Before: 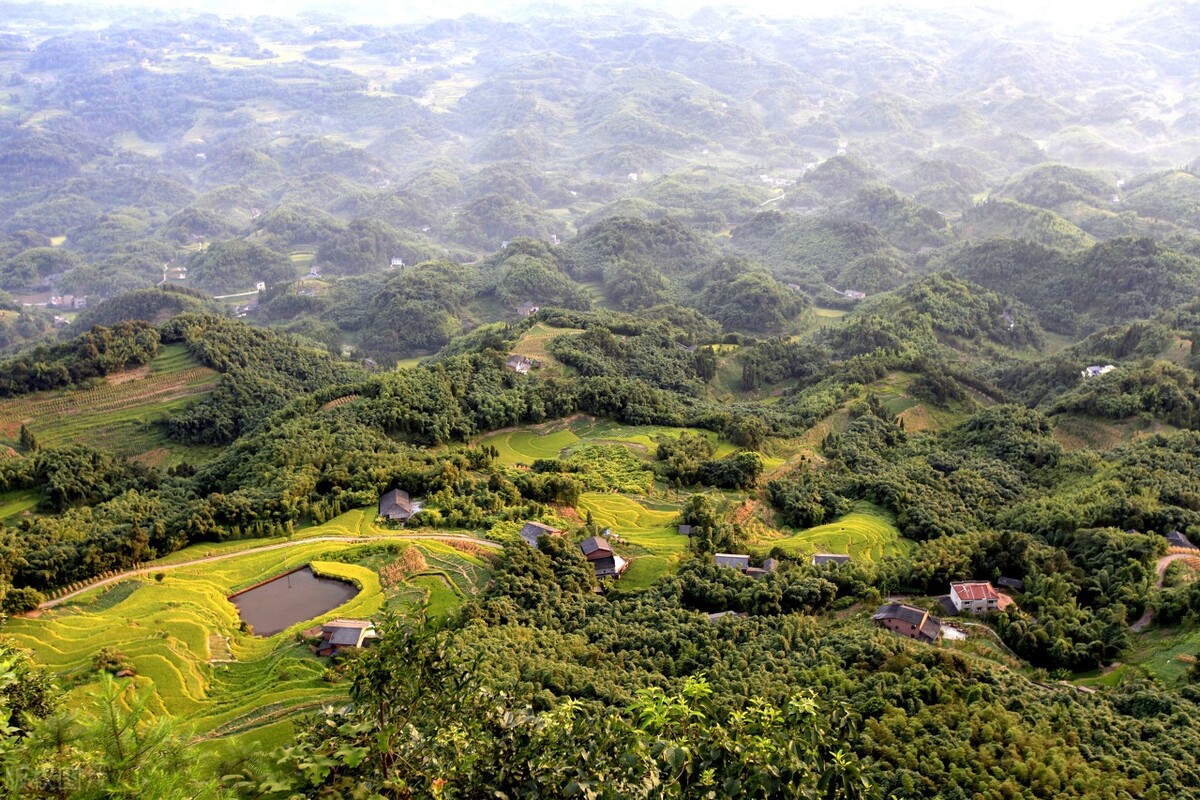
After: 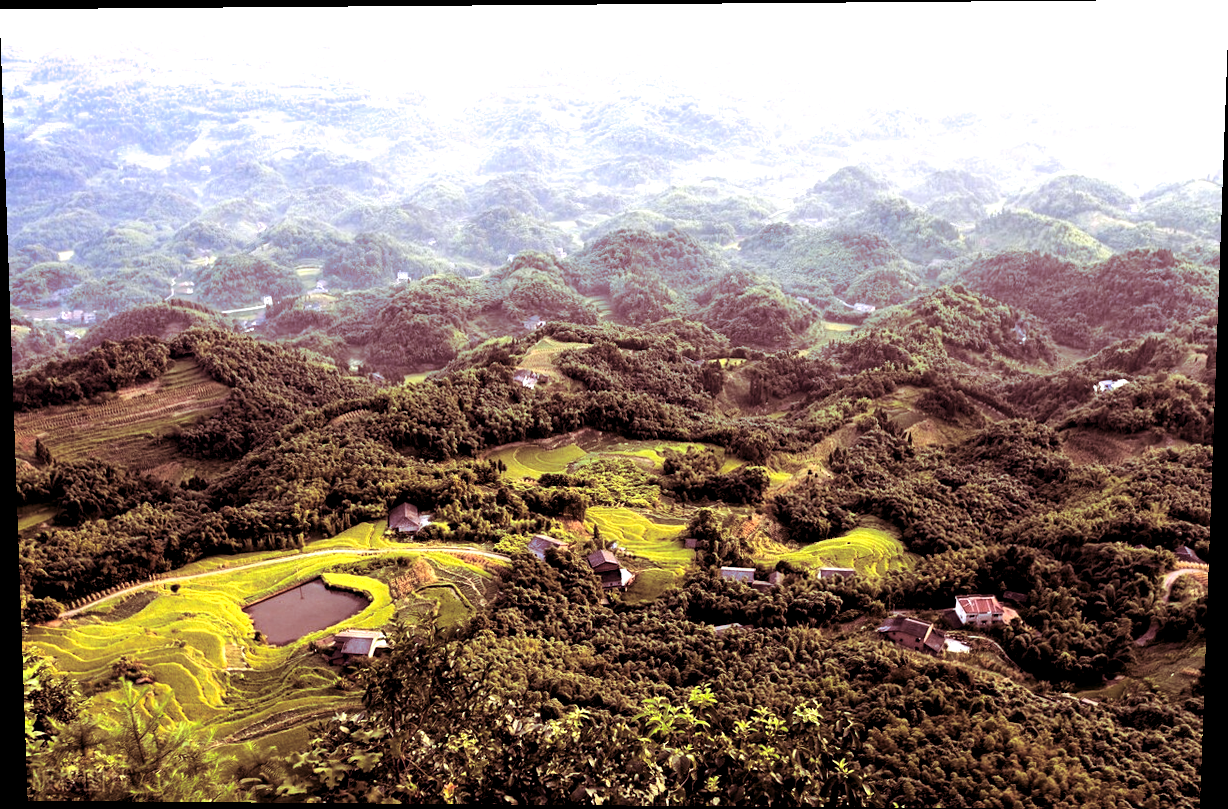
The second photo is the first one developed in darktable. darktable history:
exposure: black level correction 0.009, compensate highlight preservation false
tone equalizer: -8 EV -0.75 EV, -7 EV -0.7 EV, -6 EV -0.6 EV, -5 EV -0.4 EV, -3 EV 0.4 EV, -2 EV 0.6 EV, -1 EV 0.7 EV, +0 EV 0.75 EV, edges refinement/feathering 500, mask exposure compensation -1.57 EV, preserve details no
split-toning: highlights › hue 187.2°, highlights › saturation 0.83, balance -68.05, compress 56.43%
white balance: red 0.983, blue 1.036
rotate and perspective: lens shift (vertical) 0.048, lens shift (horizontal) -0.024, automatic cropping off
